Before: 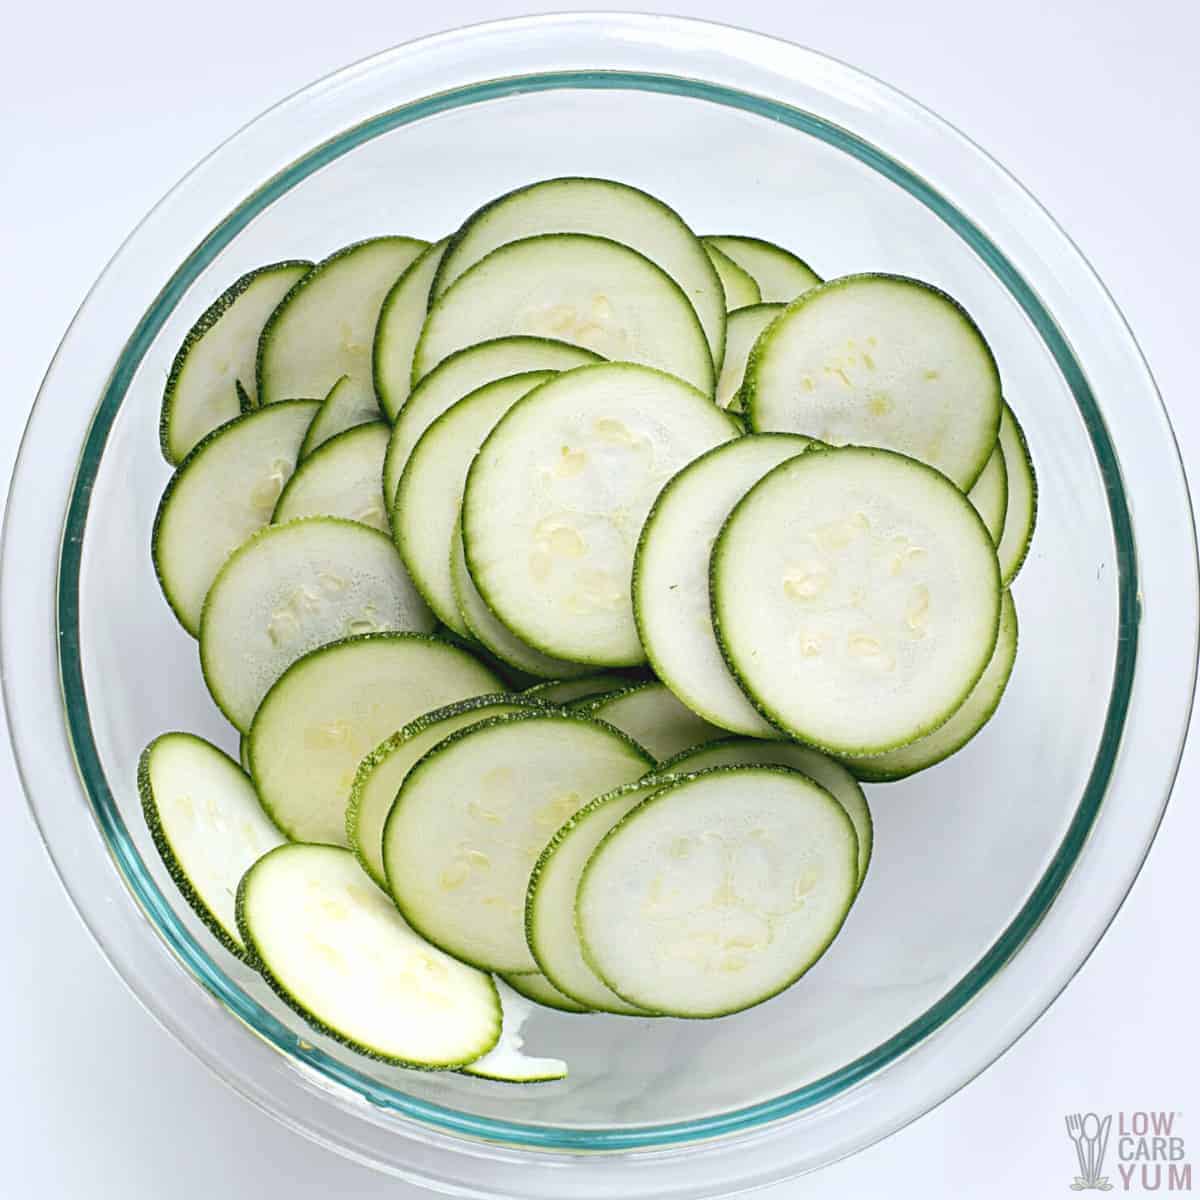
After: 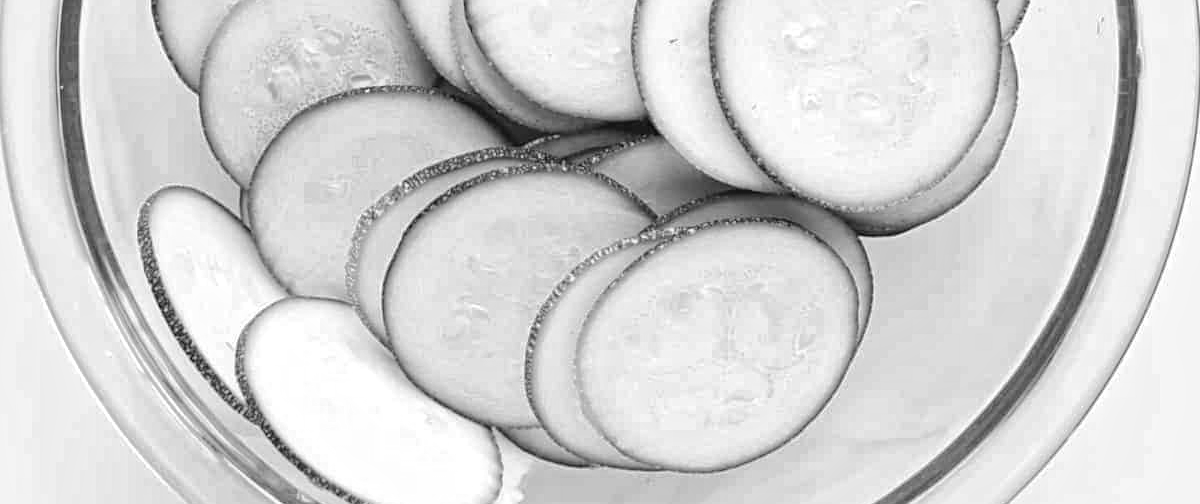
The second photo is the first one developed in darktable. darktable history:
global tonemap: drago (1, 100), detail 1
crop: top 45.551%, bottom 12.262%
monochrome: on, module defaults
